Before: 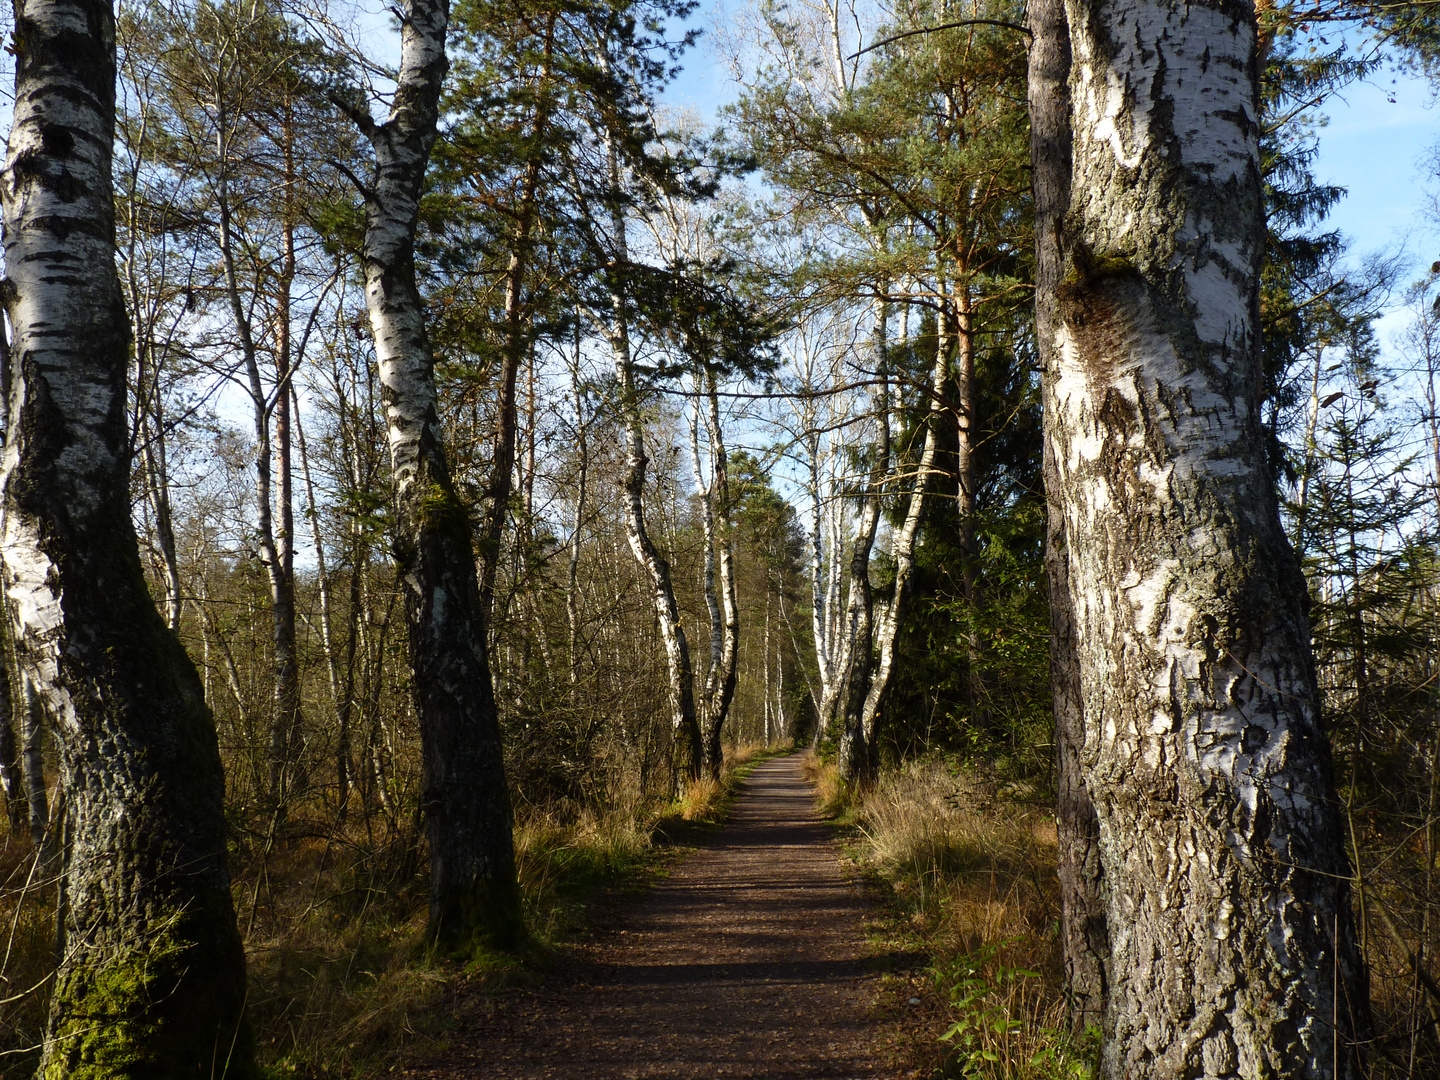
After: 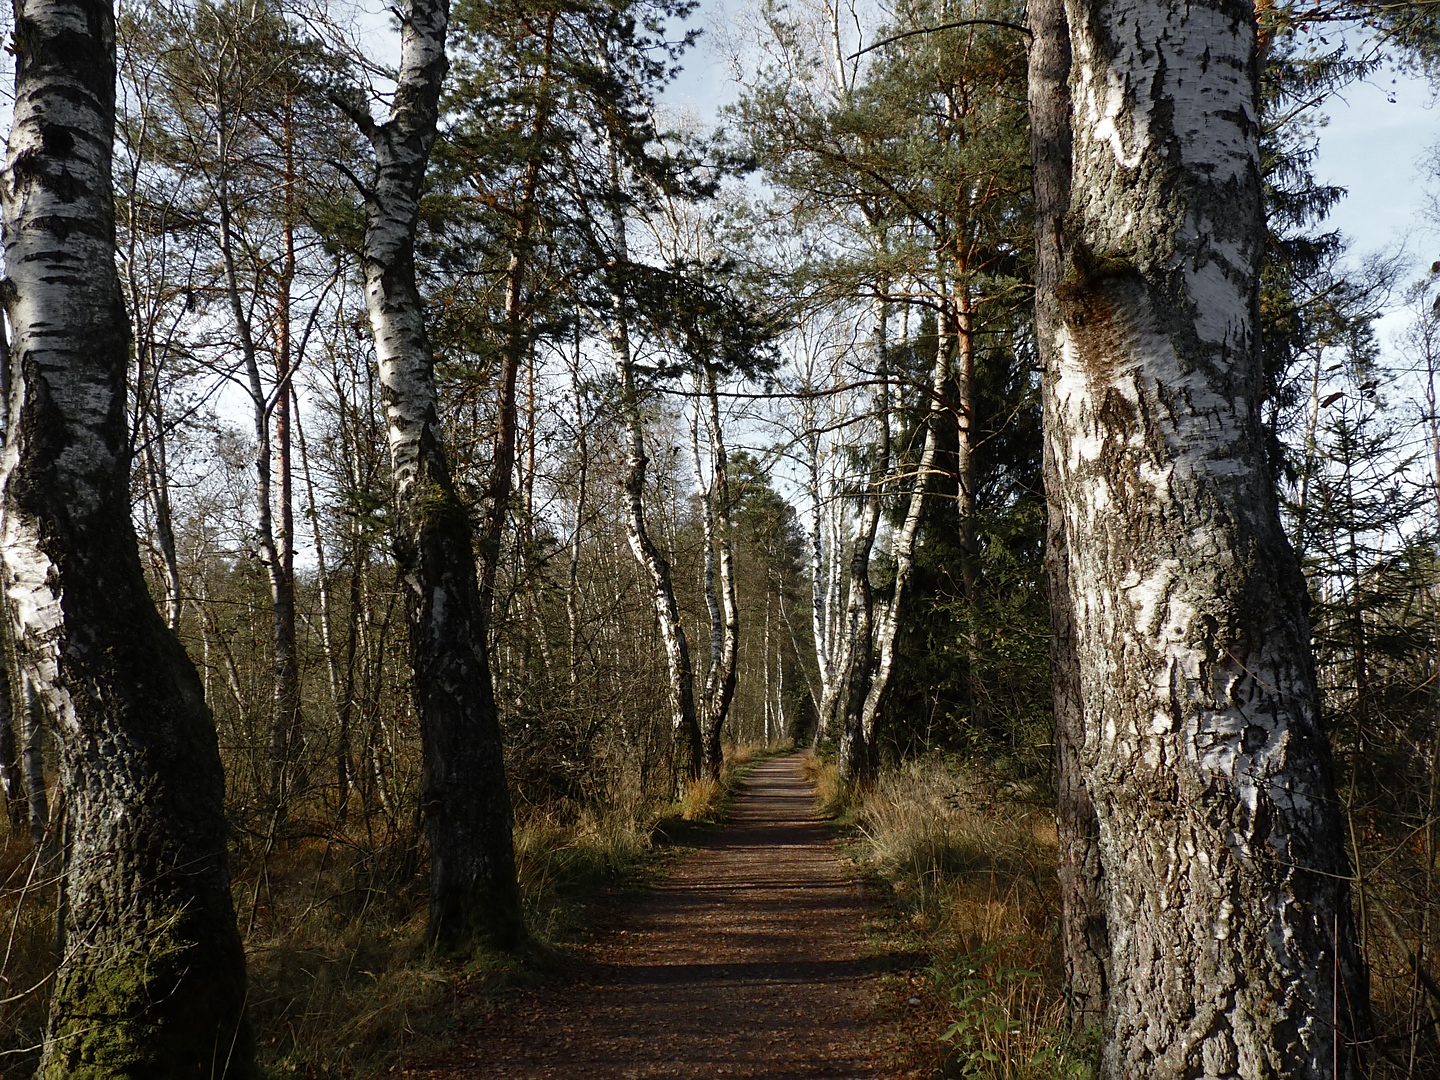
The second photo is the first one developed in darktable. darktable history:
sharpen: radius 1.846, amount 0.412, threshold 1.479
color zones: curves: ch0 [(0, 0.48) (0.209, 0.398) (0.305, 0.332) (0.429, 0.493) (0.571, 0.5) (0.714, 0.5) (0.857, 0.5) (1, 0.48)]; ch1 [(0, 0.736) (0.143, 0.625) (0.225, 0.371) (0.429, 0.256) (0.571, 0.241) (0.714, 0.213) (0.857, 0.48) (1, 0.736)]; ch2 [(0, 0.448) (0.143, 0.498) (0.286, 0.5) (0.429, 0.5) (0.571, 0.5) (0.714, 0.5) (0.857, 0.5) (1, 0.448)]
